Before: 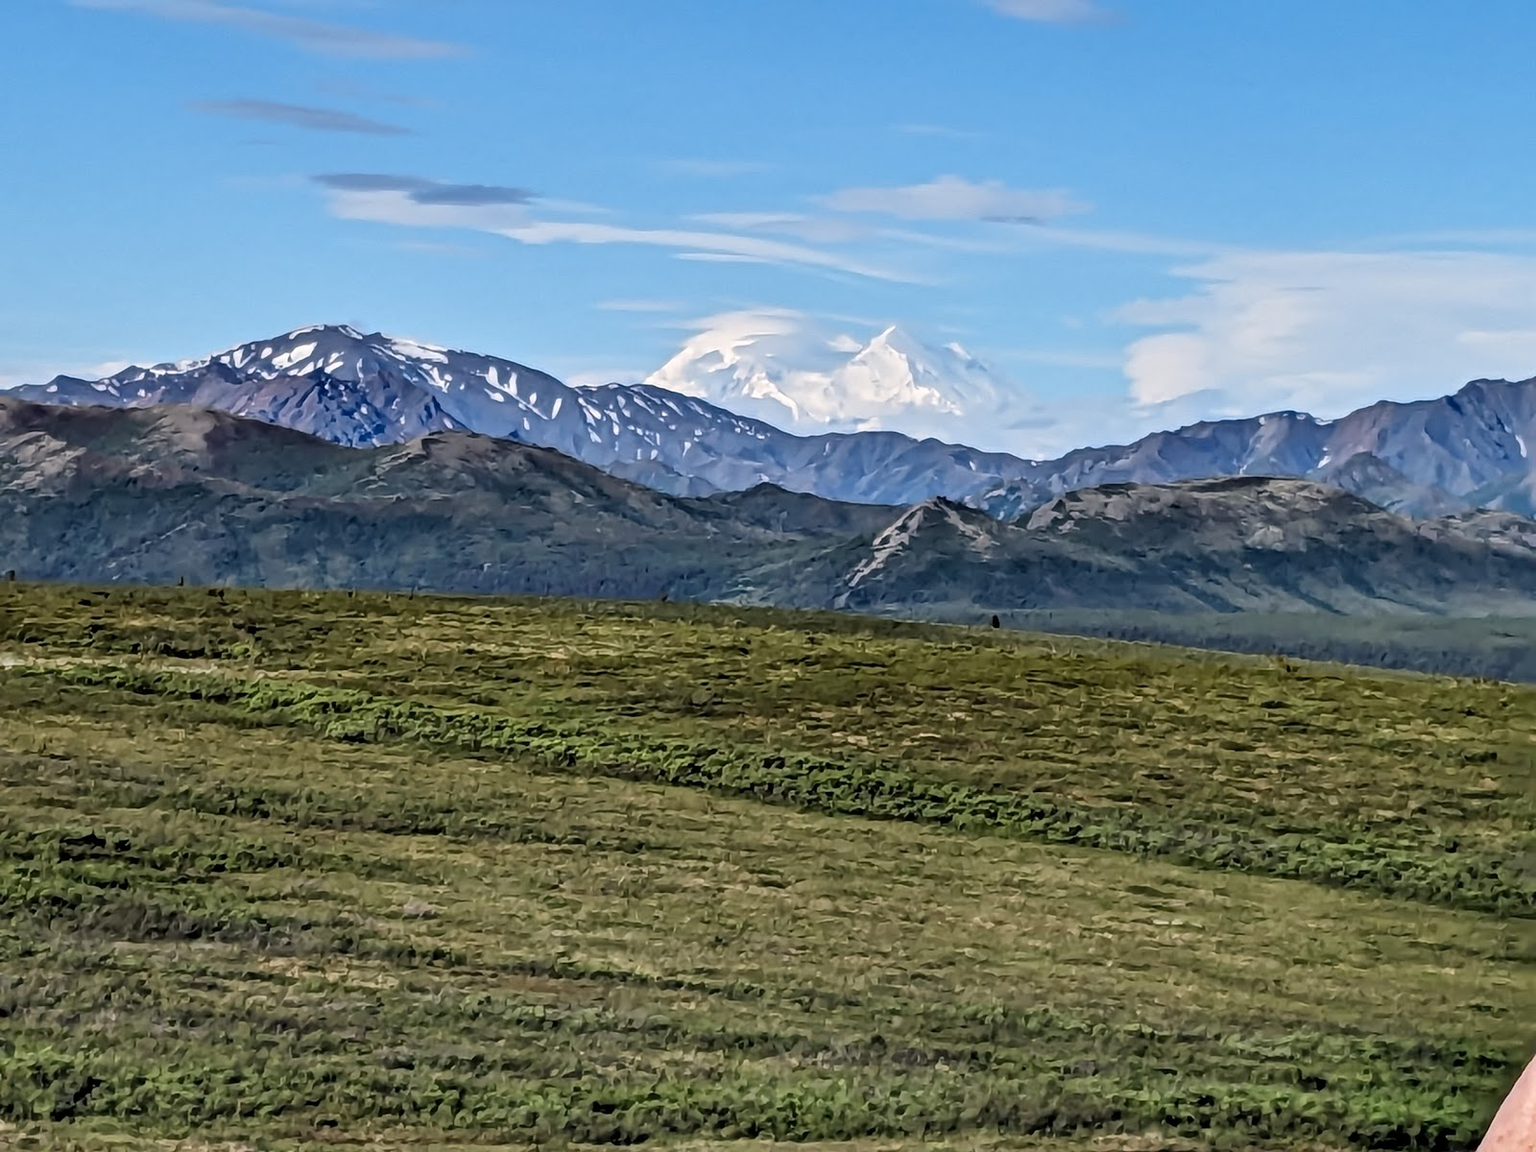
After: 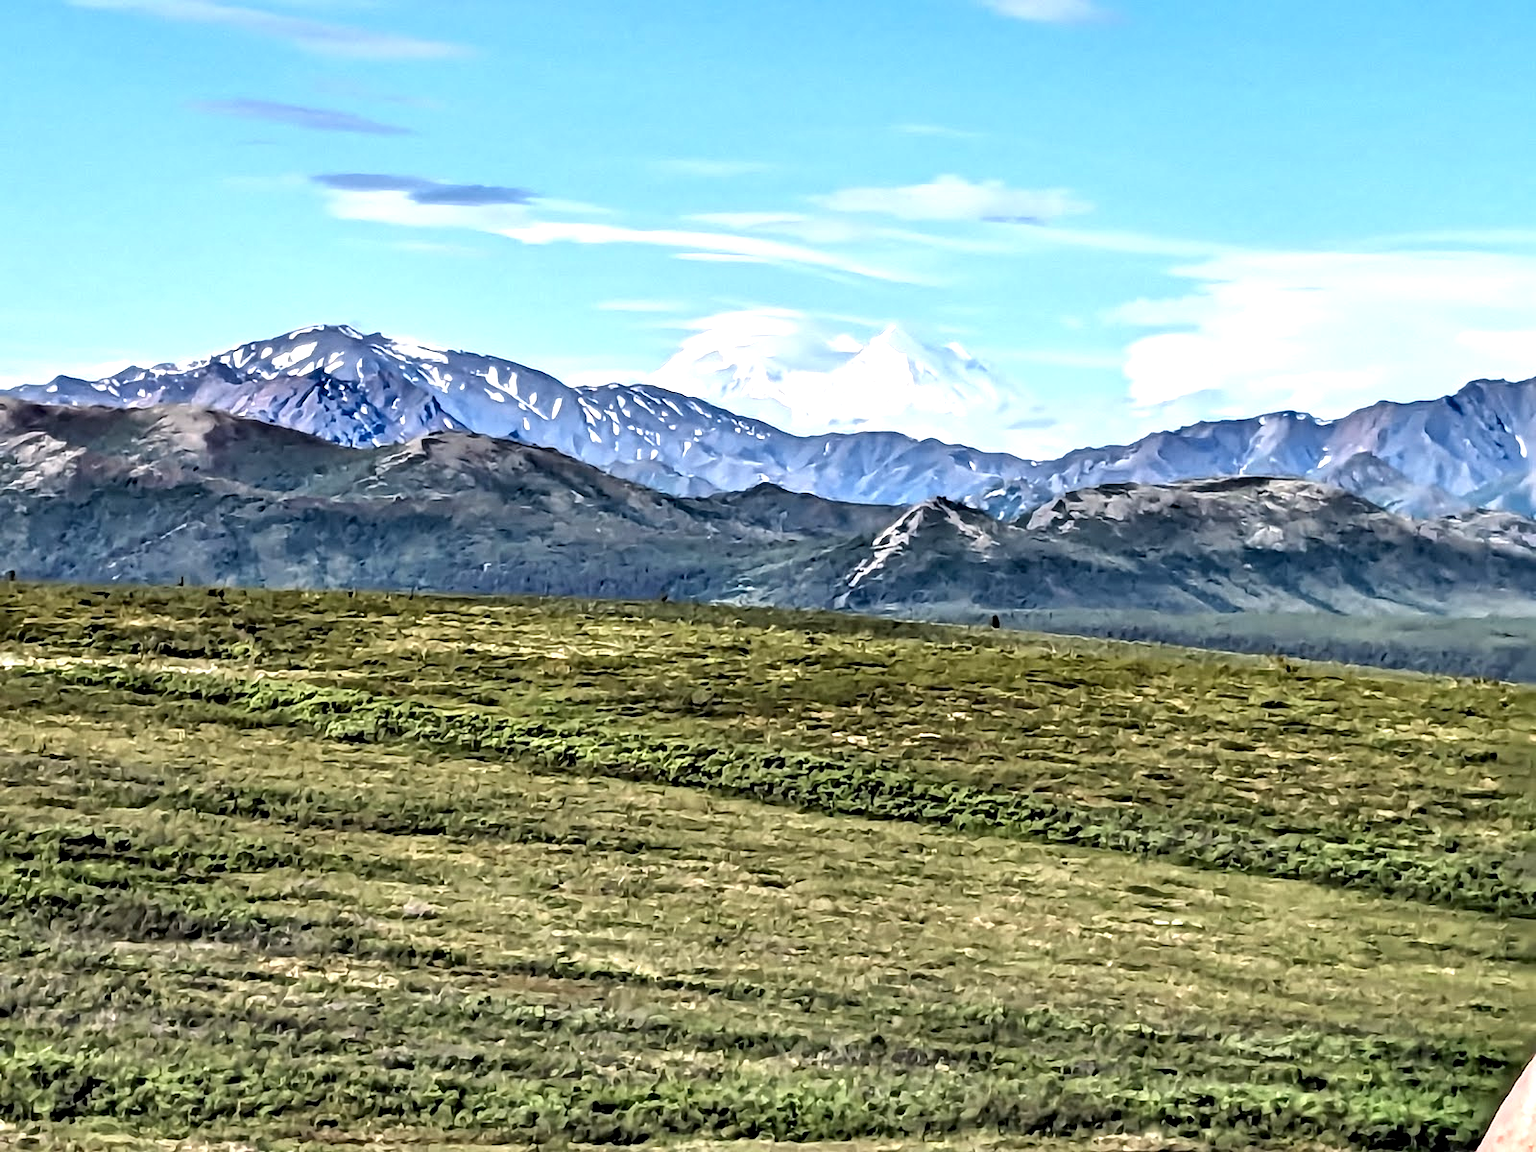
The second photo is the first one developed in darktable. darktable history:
contrast equalizer: y [[0.586, 0.584, 0.576, 0.565, 0.552, 0.539], [0.5 ×6], [0.97, 0.959, 0.919, 0.859, 0.789, 0.717], [0 ×6], [0 ×6]]
exposure: black level correction 0, exposure 0.89 EV, compensate highlight preservation false
